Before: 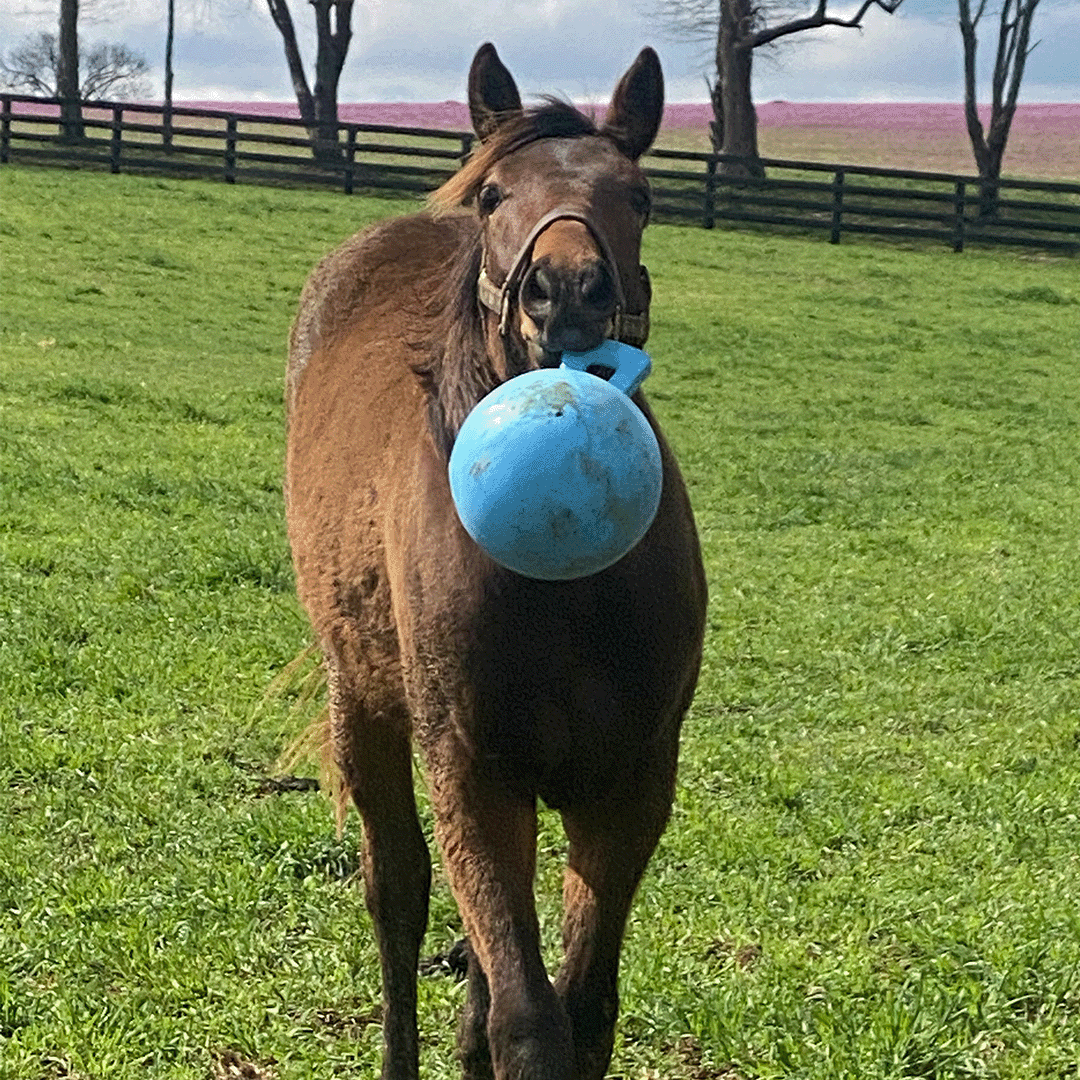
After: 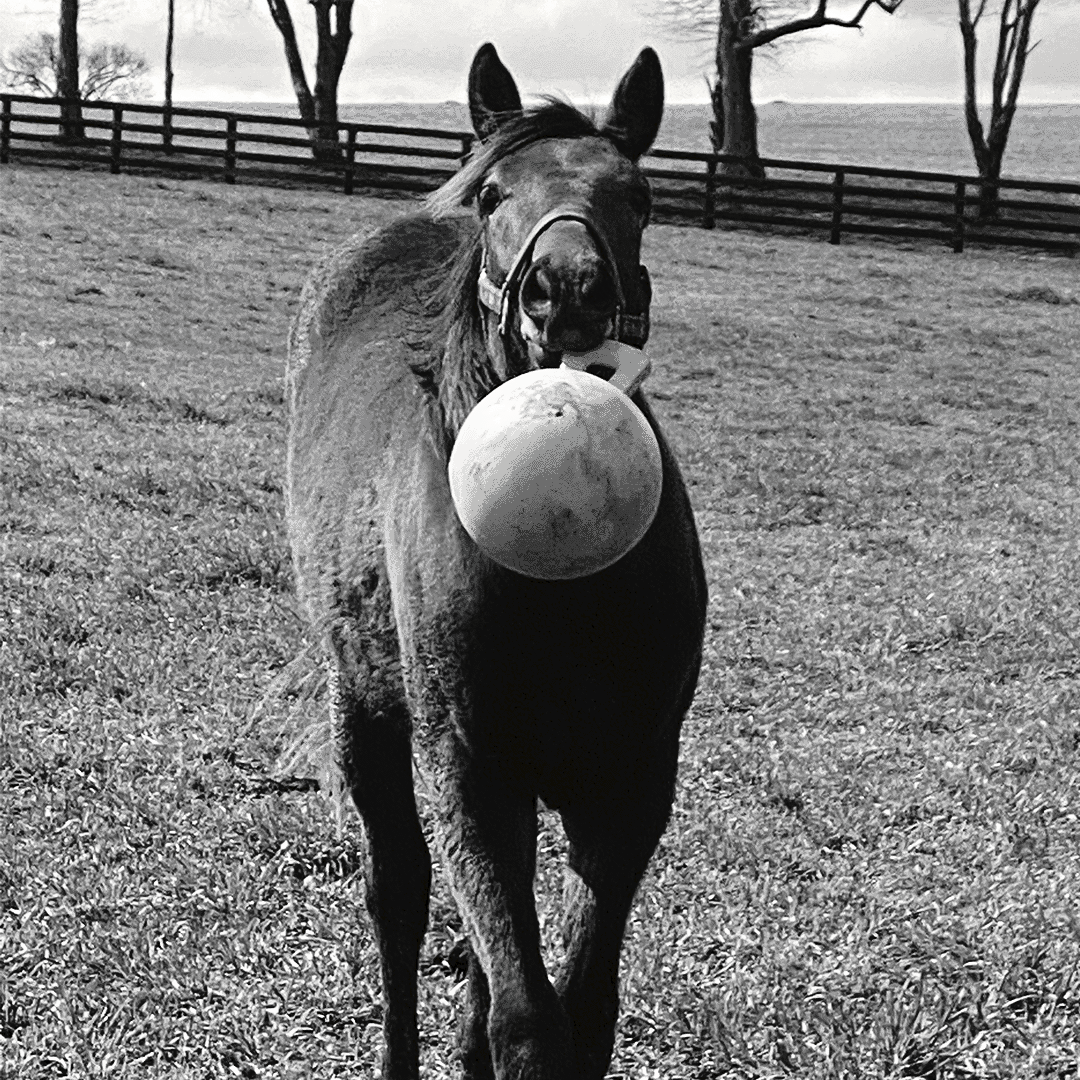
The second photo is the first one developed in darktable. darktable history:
tone curve: curves: ch0 [(0, 0) (0.003, 0.033) (0.011, 0.033) (0.025, 0.036) (0.044, 0.039) (0.069, 0.04) (0.1, 0.043) (0.136, 0.052) (0.177, 0.085) (0.224, 0.14) (0.277, 0.225) (0.335, 0.333) (0.399, 0.419) (0.468, 0.51) (0.543, 0.603) (0.623, 0.713) (0.709, 0.808) (0.801, 0.901) (0.898, 0.98) (1, 1)], preserve colors none
color look up table: target L [95.84, 87.05, 80.24, 73.19, 51.49, 47.64, 49.24, 39.07, 30.16, 23.82, 1.645, 200, 83.48, 78.43, 72.94, 60.94, 48.04, 43.19, 37.82, 38.52, 36.57, 19.87, 16.59, 93.05, 79.88, 74.42, 76.98, 84.56, 67, 60.68, 82.41, 60.68, 47.24, 70.73, 44.54, 32.89, 31.46, 22.62, 34.88, 11.26, 19.24, 3.967, 84.91, 80.24, 67.37, 62.08, 56.83, 53.98, 35.16], target a [-0.099, 0, 0, 0.001, 0.001, 0, 0, 0, 0.001, 0.001, -0.153, 0 ×4, 0.001, 0, 0, 0, 0.001, 0.001, 0.001, 0, -0.292, 0 ×5, 0.001, -0.002, 0.001 ×6, 0, 0.001, 0, 0.001, -0.248, 0 ×4, 0.001, 0.001, 0.001], target b [1.226, 0.002, 0.002, -0.005, -0.004, 0.001, 0.001, -0.004, -0.005, -0.004, 1.891, 0, 0.002, 0.002, 0.002, -0.004, 0.001, 0, 0, -0.004, -0.004, -0.004, -0.003, 3.658, 0.002 ×5, -0.004, 0.025, -0.004 ×5, -0.005, -0.002, -0.004, 0.002, -0.004, 3.06, 0.002 ×4, -0.004, -0.003, -0.004], num patches 49
